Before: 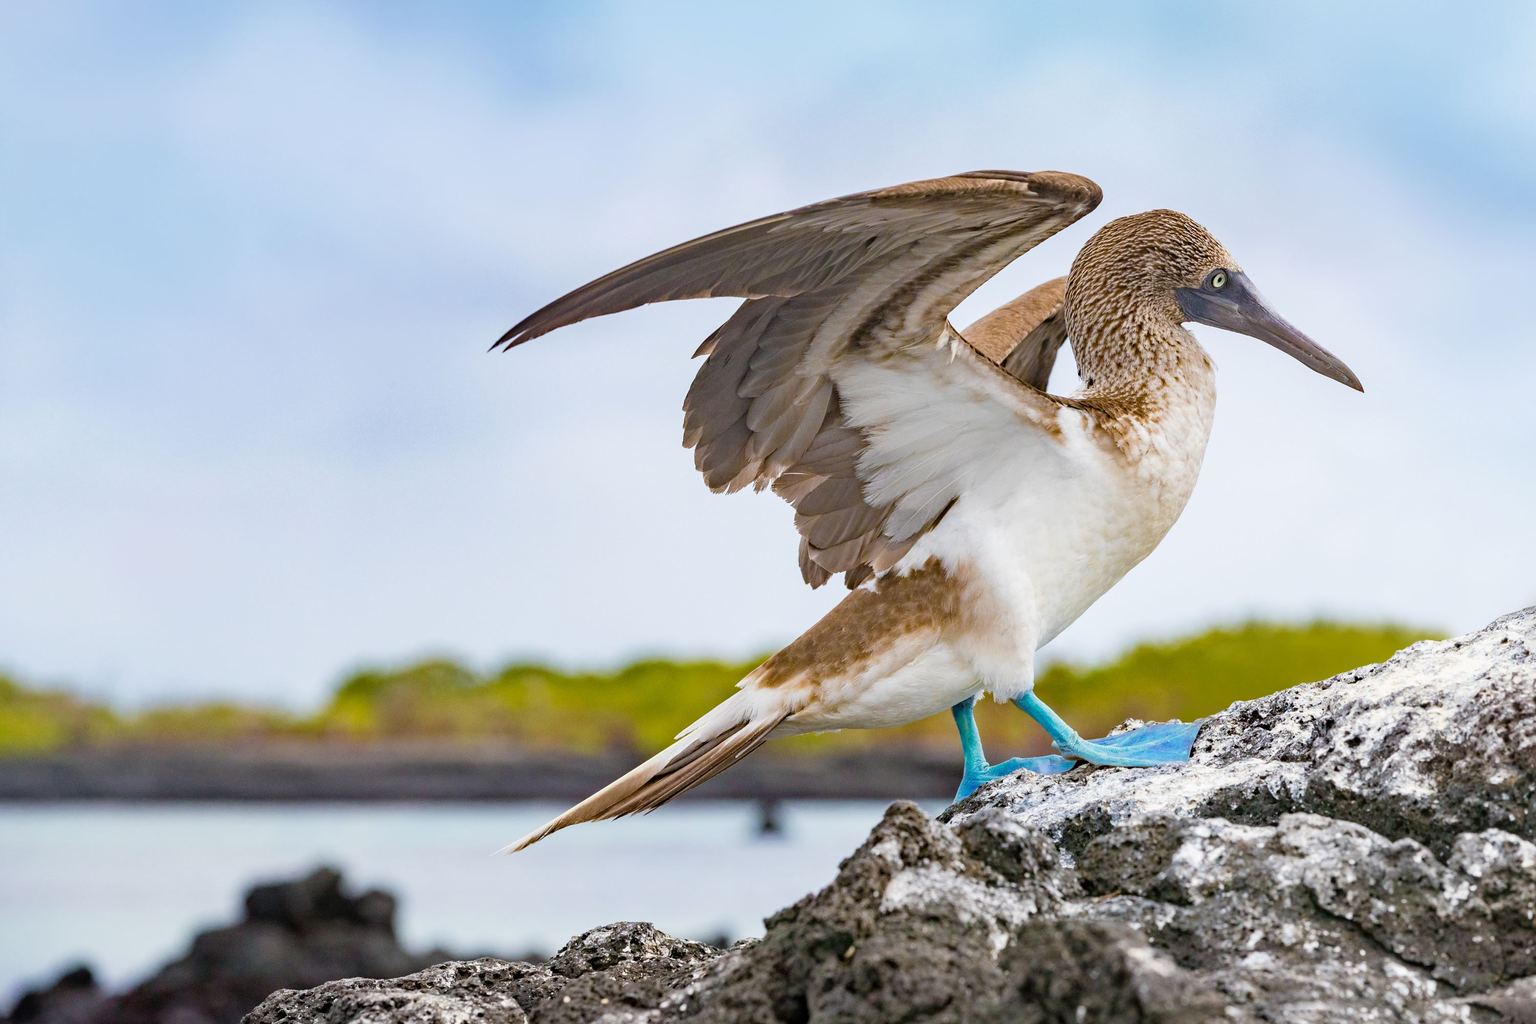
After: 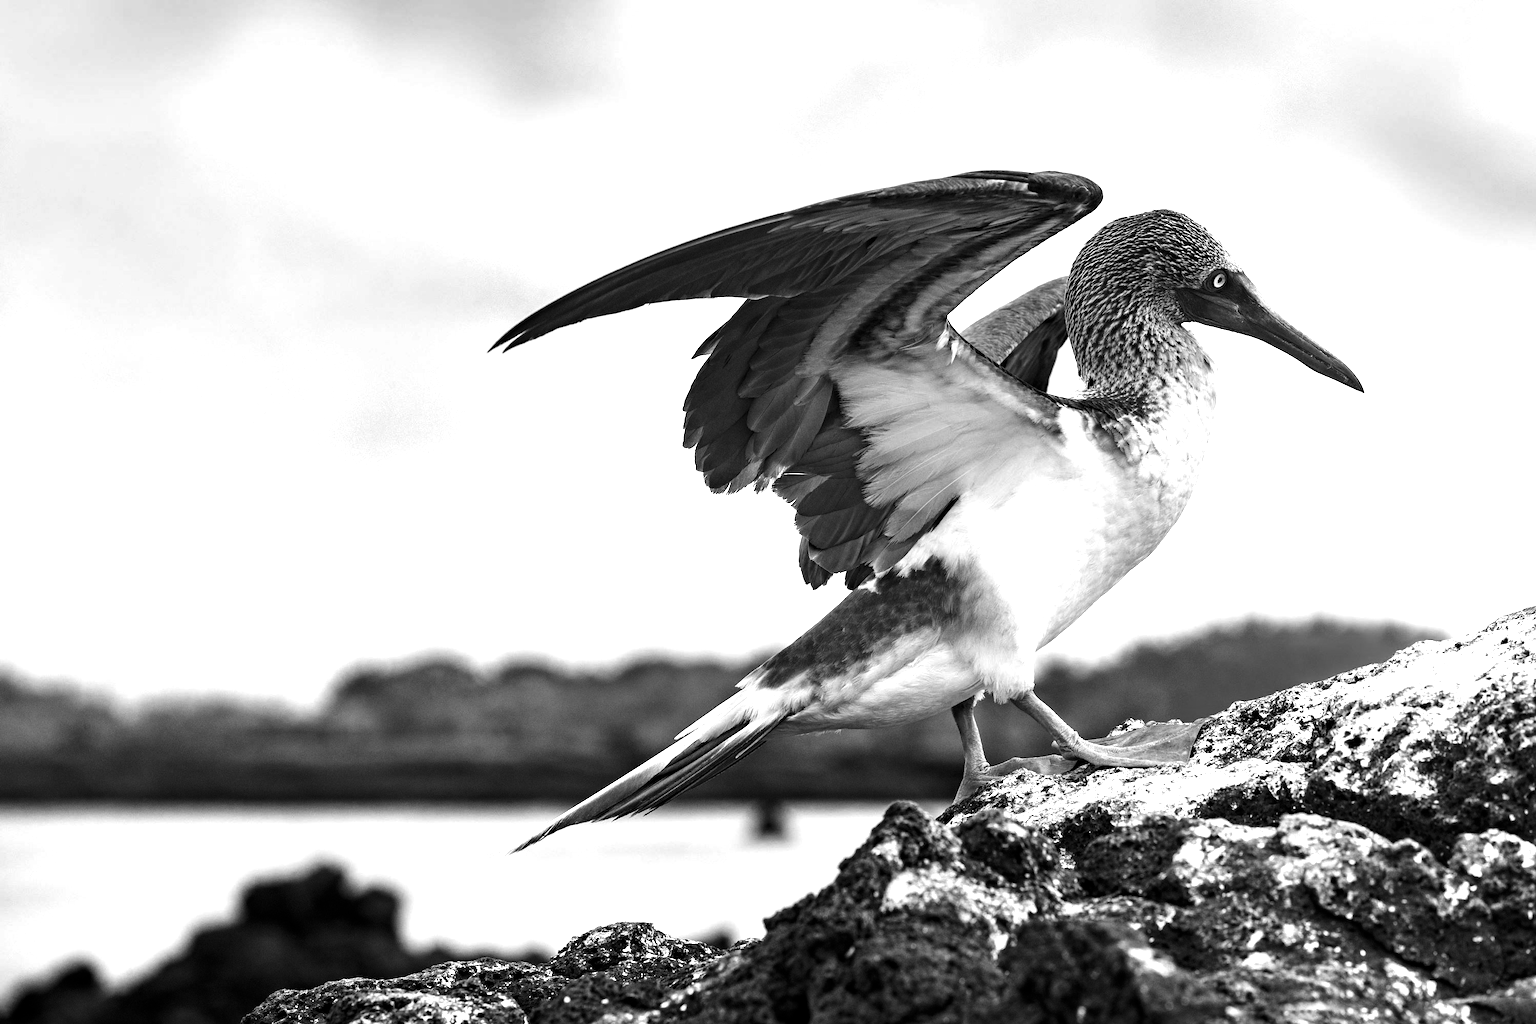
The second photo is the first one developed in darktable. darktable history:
contrast brightness saturation: contrast 0.09, brightness -0.59, saturation 0.17
monochrome: size 1
levels: levels [0, 0.476, 0.951]
exposure: exposure 0.564 EV, compensate highlight preservation false
